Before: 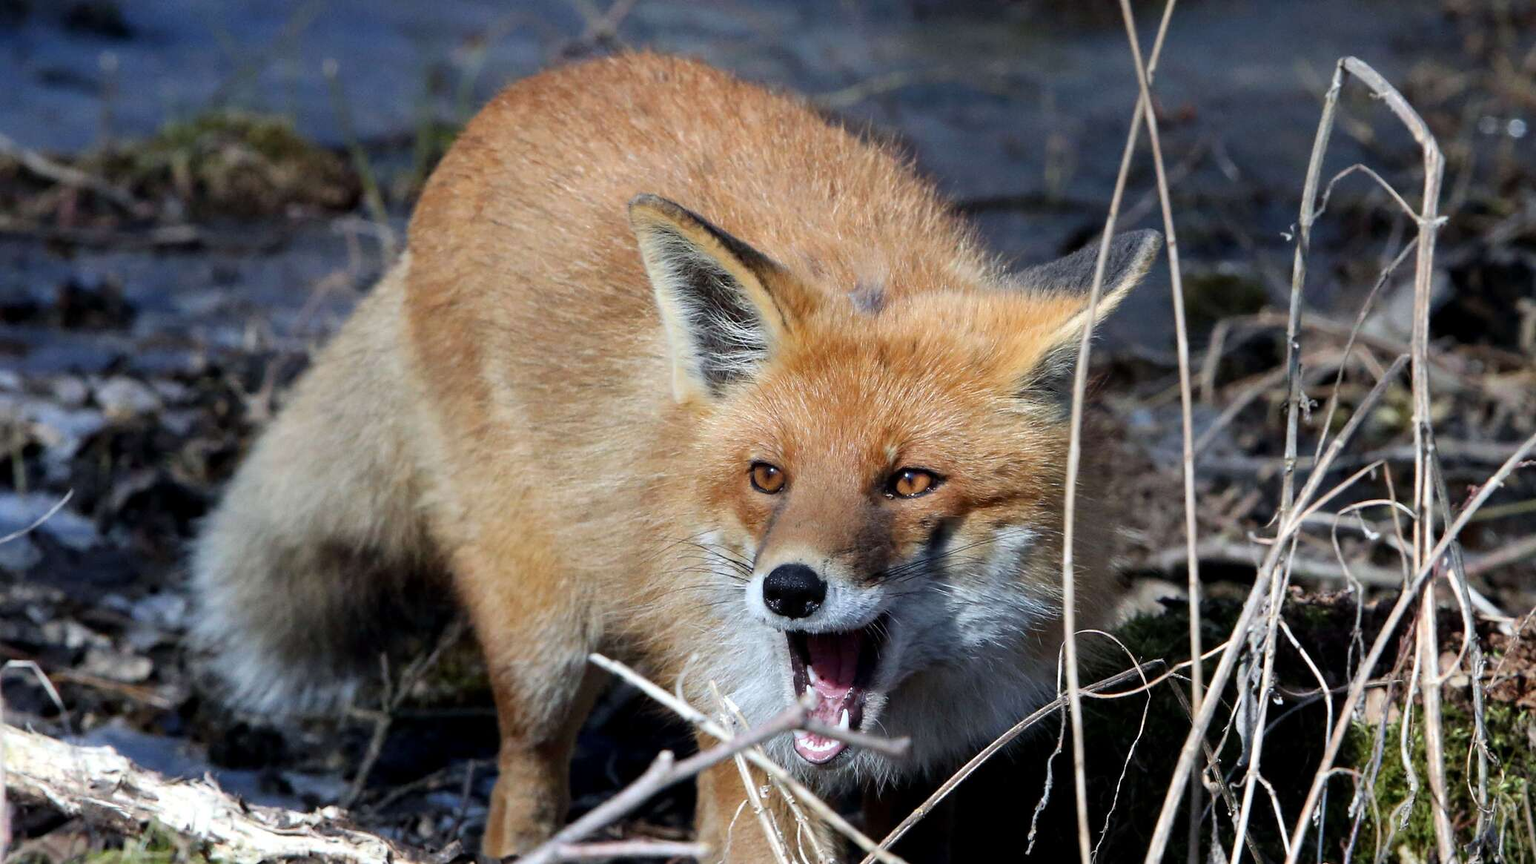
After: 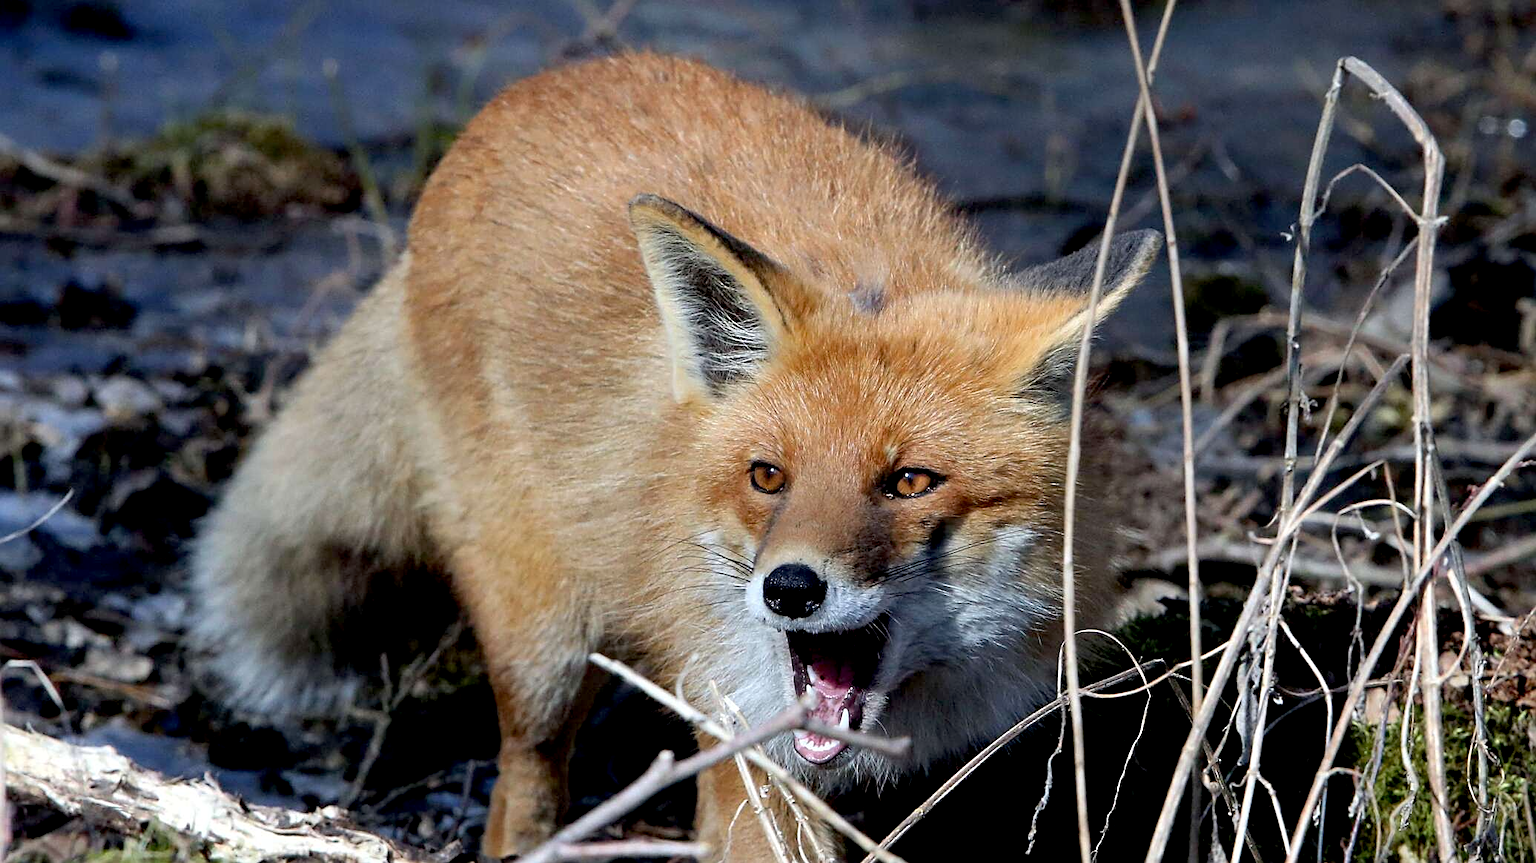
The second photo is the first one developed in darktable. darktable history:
white balance: emerald 1
exposure: black level correction 0.01, exposure 0.011 EV, compensate highlight preservation false
sharpen: on, module defaults
